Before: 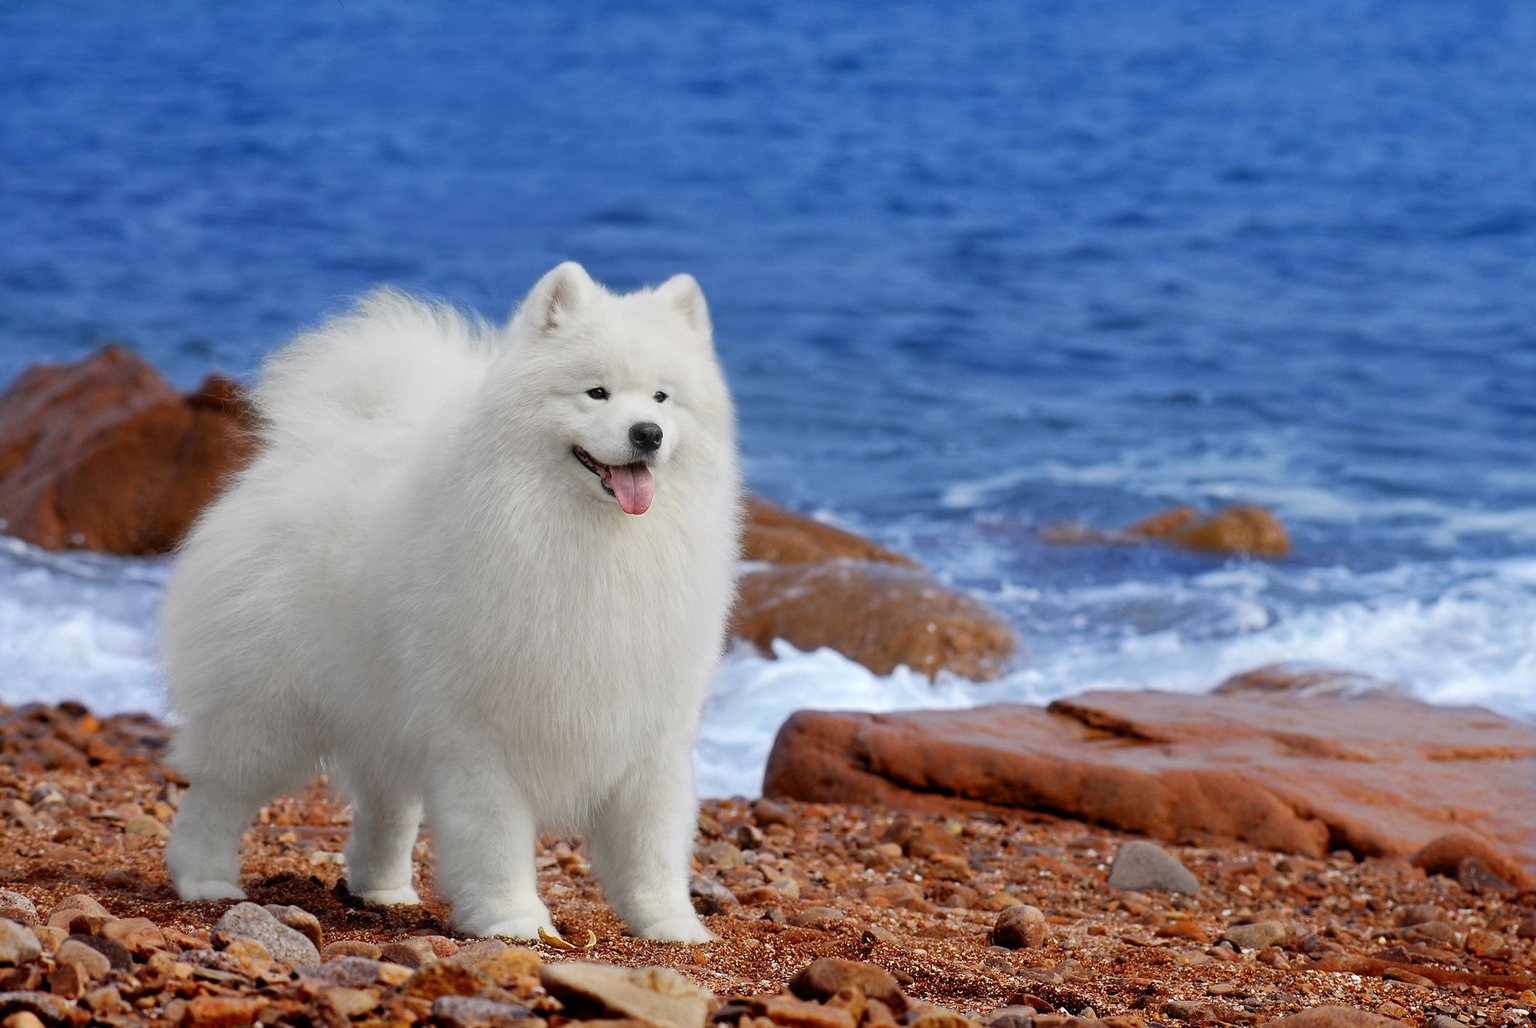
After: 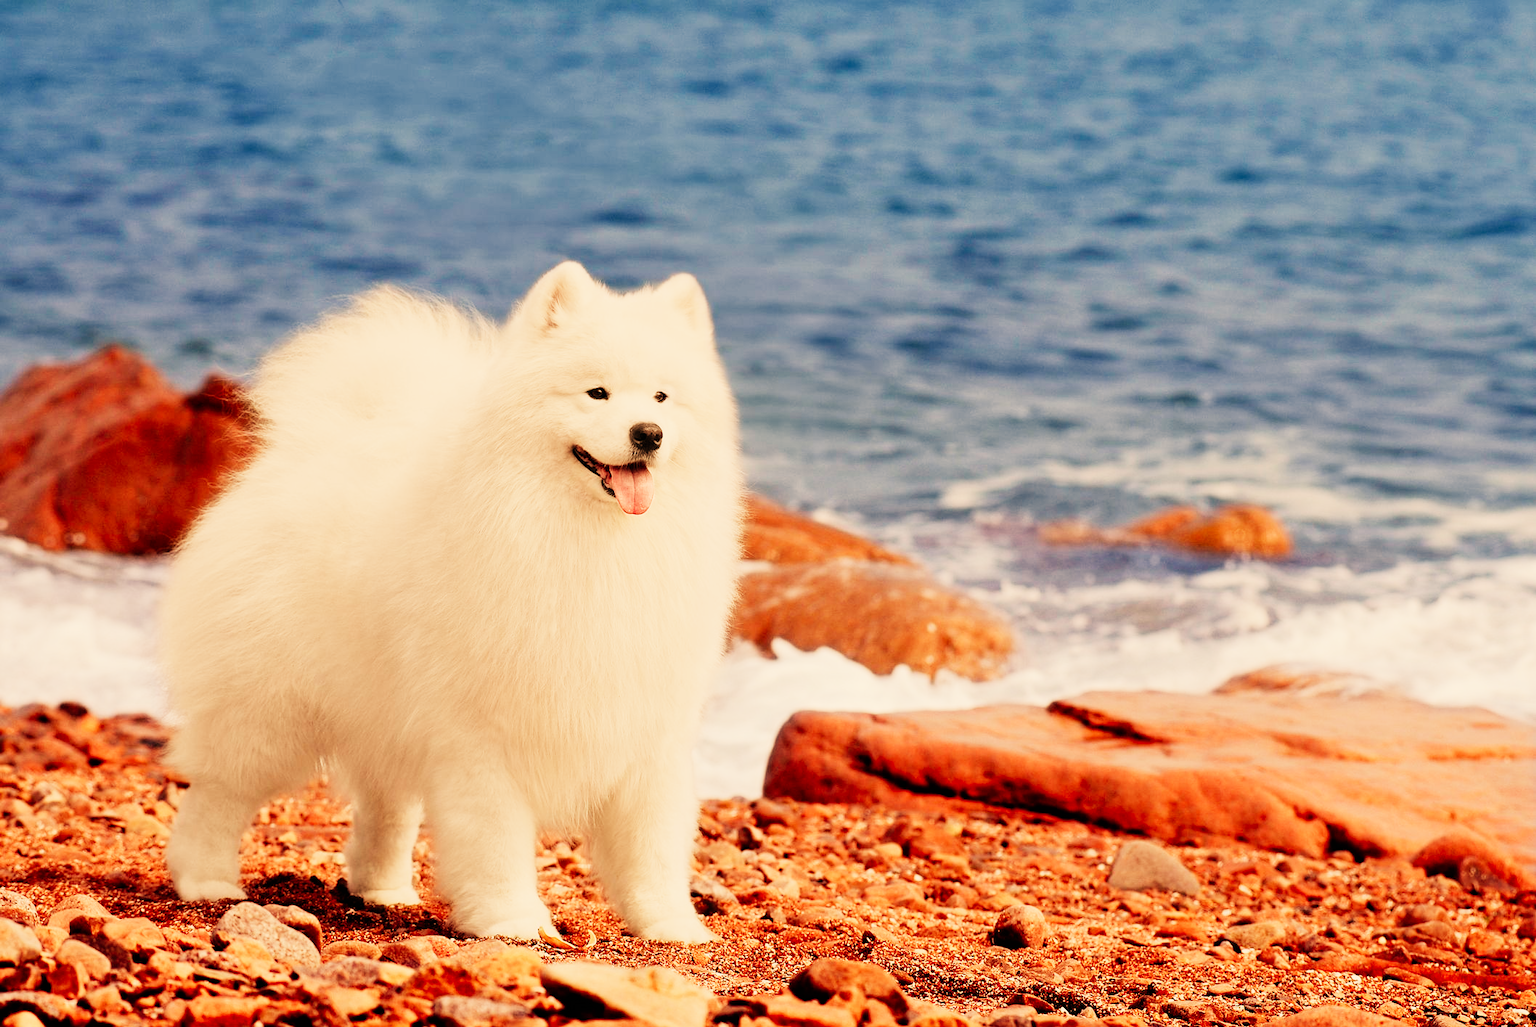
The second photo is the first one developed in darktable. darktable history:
white balance: red 1.467, blue 0.684
sigmoid: contrast 1.8, skew -0.2, preserve hue 0%, red attenuation 0.1, red rotation 0.035, green attenuation 0.1, green rotation -0.017, blue attenuation 0.15, blue rotation -0.052, base primaries Rec2020
exposure: exposure 0.74 EV, compensate highlight preservation false
